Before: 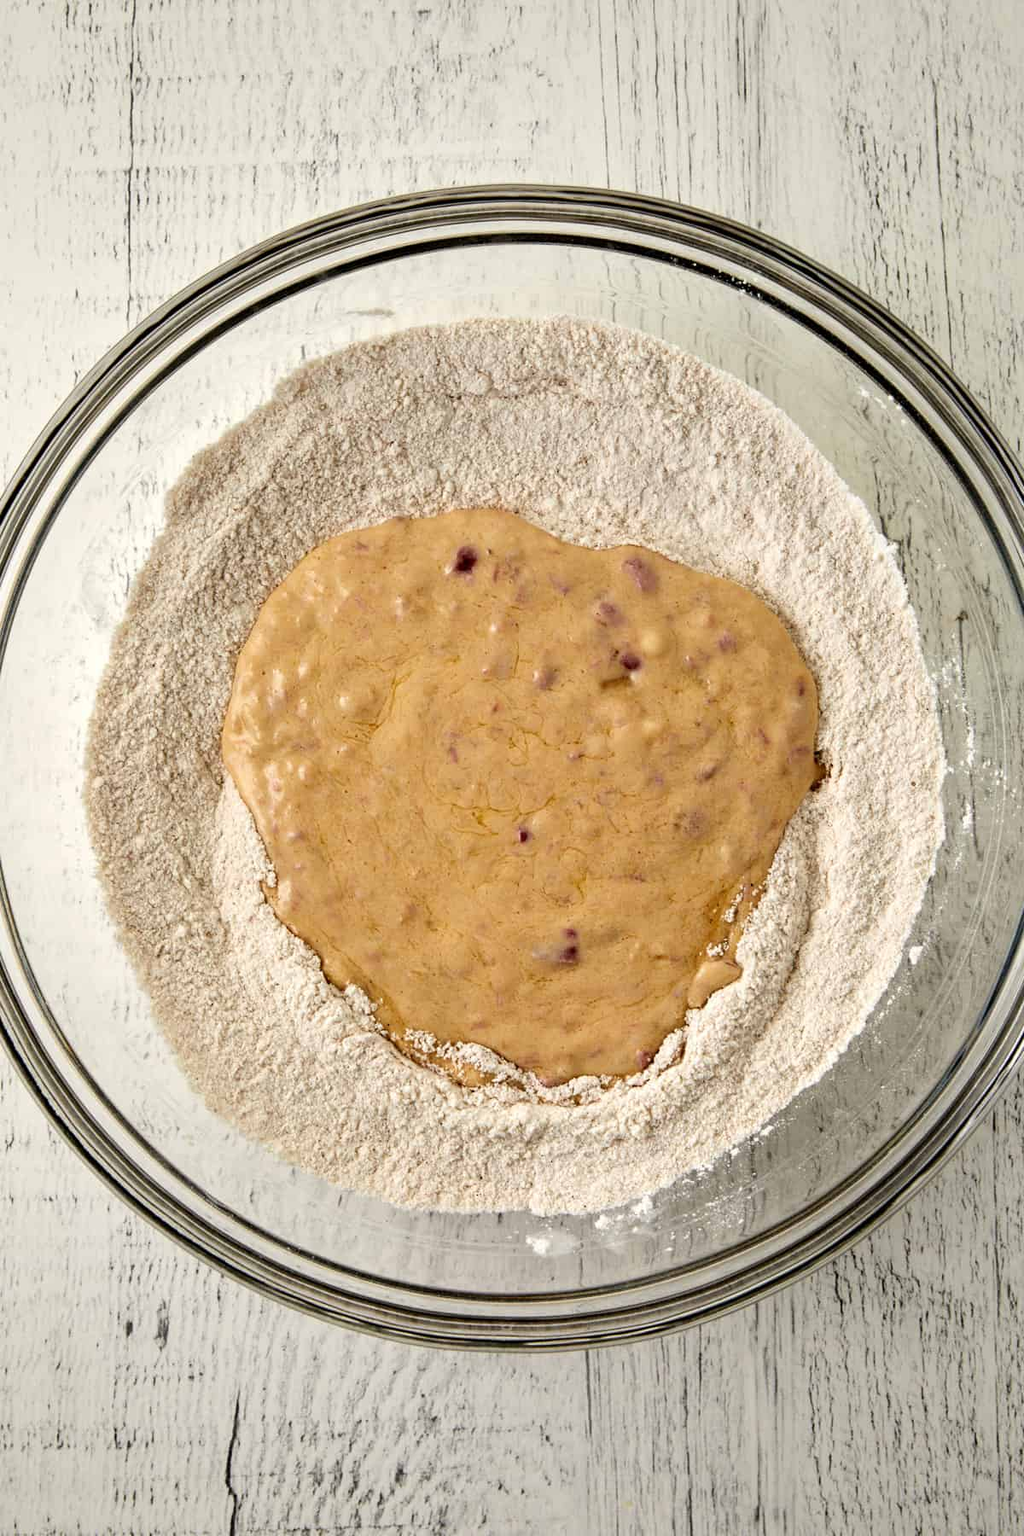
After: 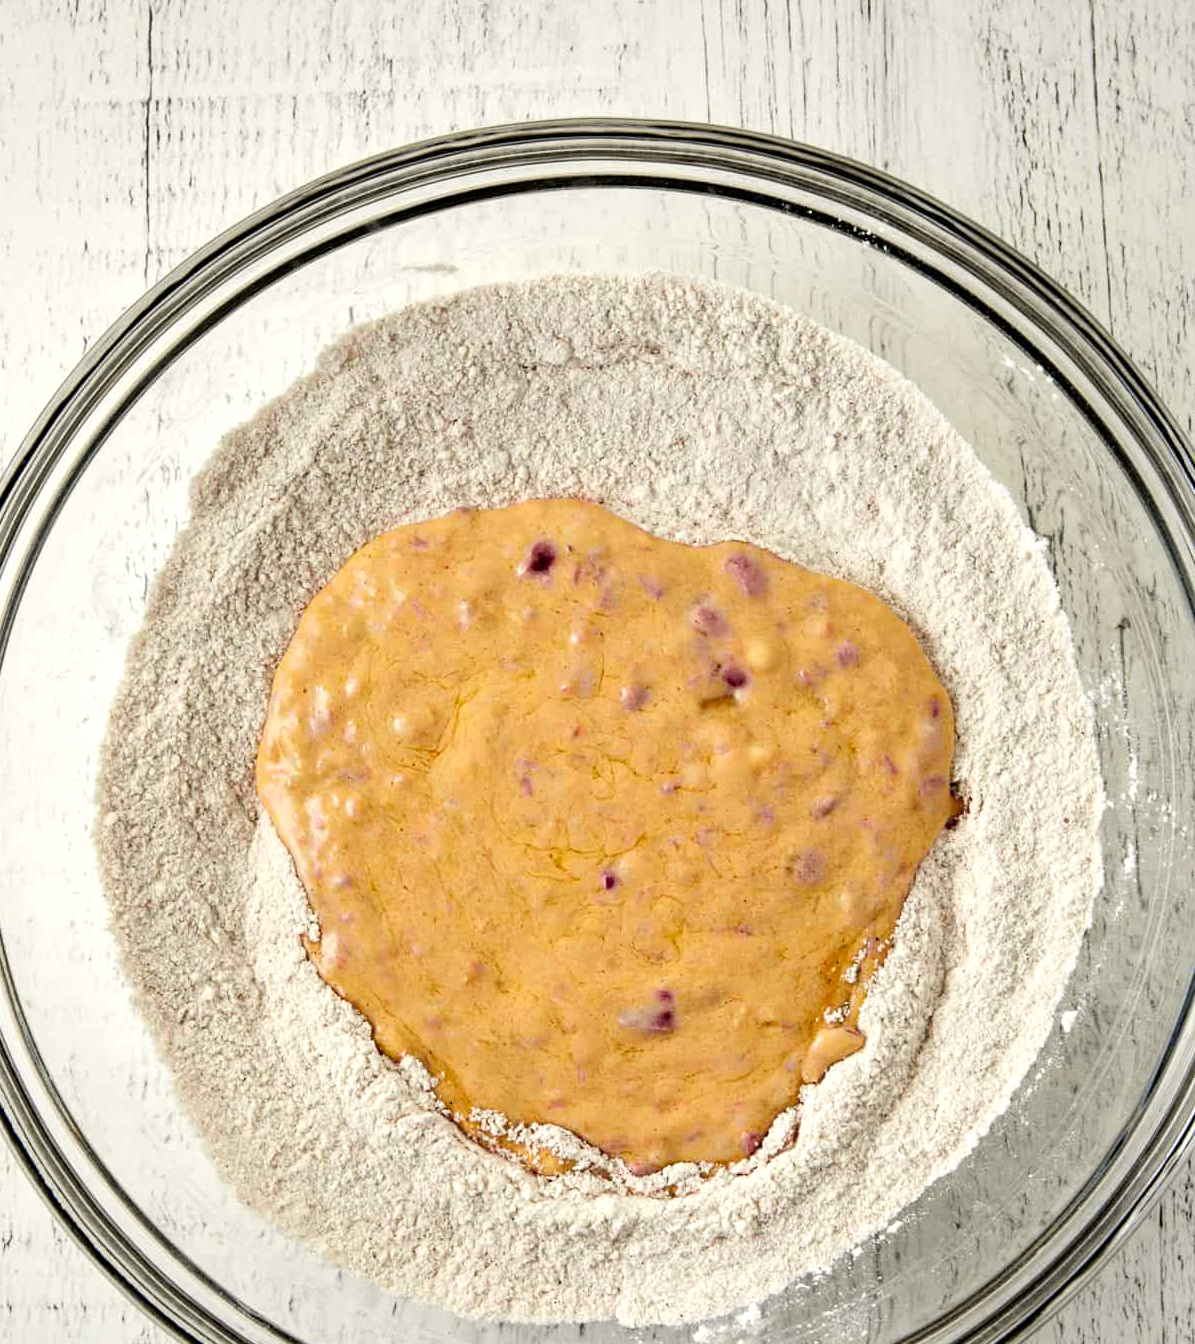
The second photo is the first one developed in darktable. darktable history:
exposure: exposure 0.375 EV, compensate highlight preservation false
crop: left 0.387%, top 5.469%, bottom 19.809%
tone curve: curves: ch0 [(0, 0) (0.07, 0.052) (0.23, 0.254) (0.486, 0.53) (0.822, 0.825) (0.994, 0.955)]; ch1 [(0, 0) (0.226, 0.261) (0.379, 0.442) (0.469, 0.472) (0.495, 0.495) (0.514, 0.504) (0.561, 0.568) (0.59, 0.612) (1, 1)]; ch2 [(0, 0) (0.269, 0.299) (0.459, 0.441) (0.498, 0.499) (0.523, 0.52) (0.586, 0.569) (0.635, 0.617) (0.659, 0.681) (0.718, 0.764) (1, 1)], color space Lab, independent channels, preserve colors none
contrast brightness saturation: saturation -0.04
shadows and highlights: shadows 37.27, highlights -28.18, soften with gaussian
